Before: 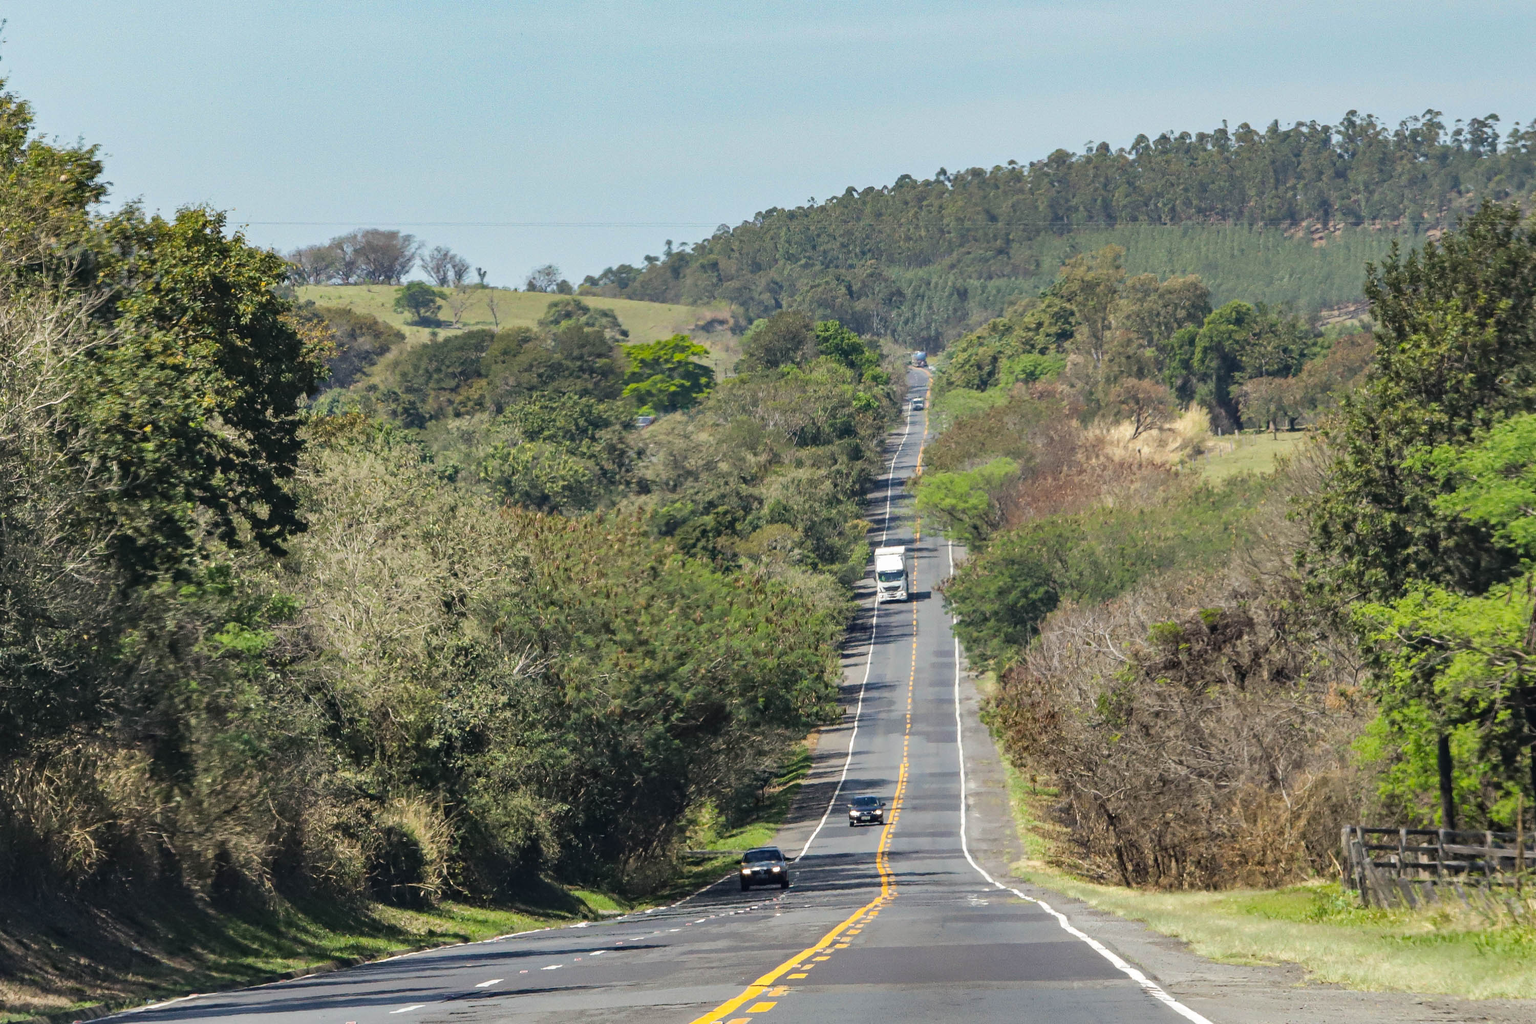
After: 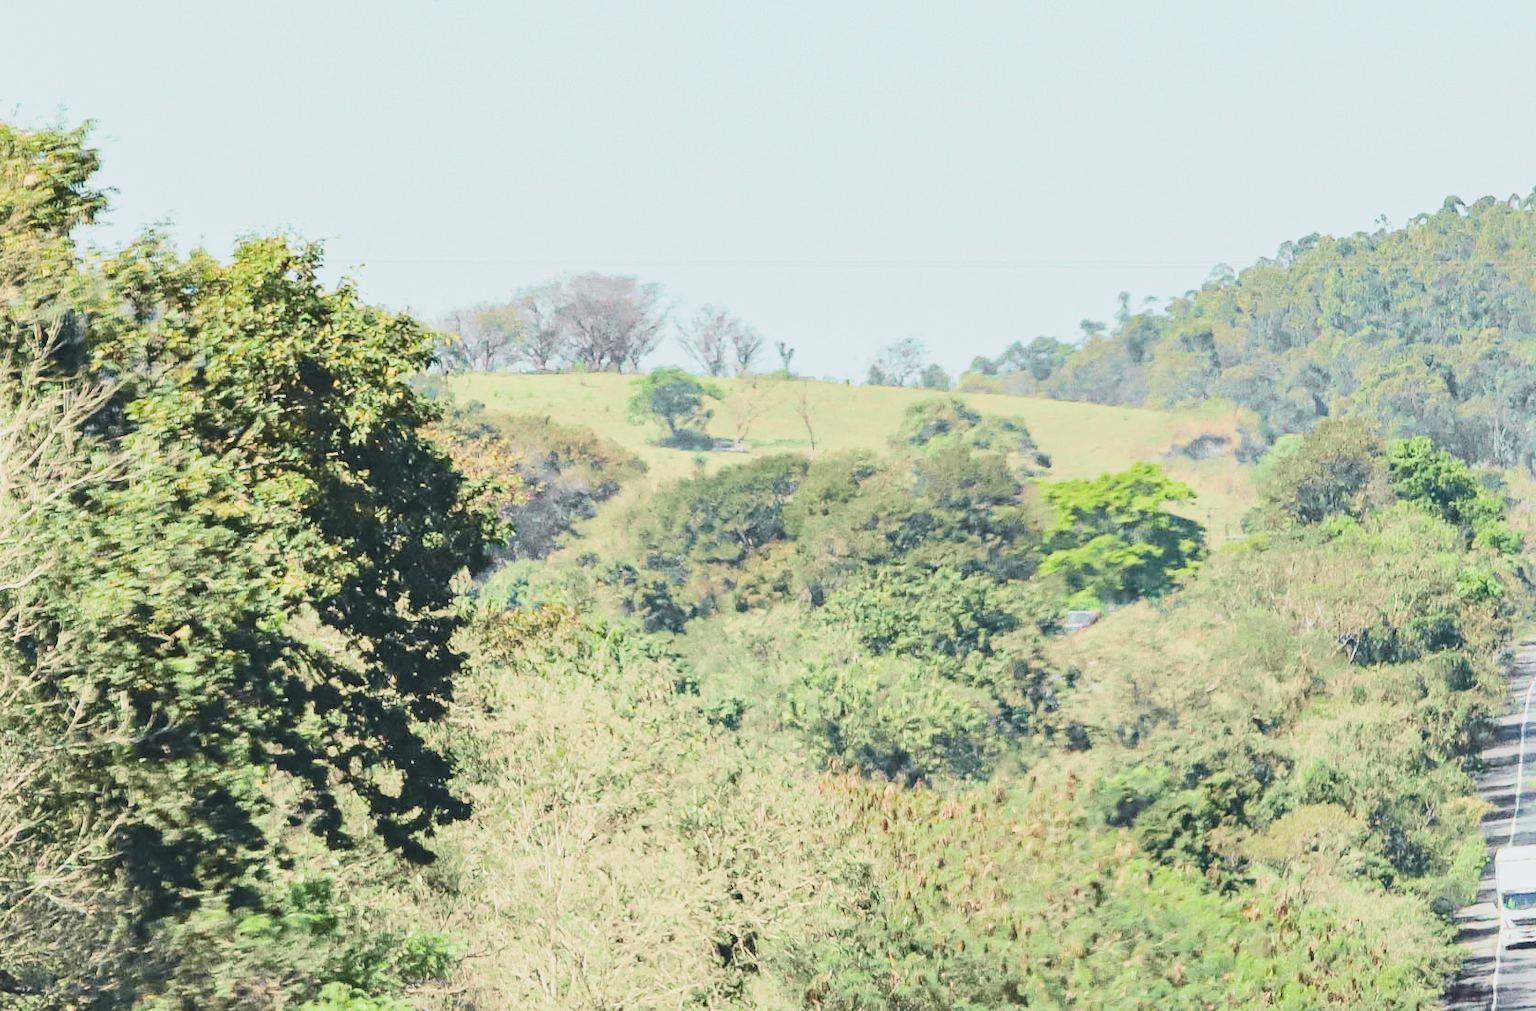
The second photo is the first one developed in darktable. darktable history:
exposure: black level correction 0, exposure 1.391 EV, compensate highlight preservation false
tone curve: curves: ch0 [(0, 0.11) (0.181, 0.223) (0.405, 0.46) (0.456, 0.528) (0.634, 0.728) (0.877, 0.89) (0.984, 0.935)]; ch1 [(0, 0.052) (0.443, 0.43) (0.492, 0.485) (0.566, 0.579) (0.595, 0.625) (0.608, 0.654) (0.65, 0.708) (1, 0.961)]; ch2 [(0, 0) (0.33, 0.301) (0.421, 0.443) (0.447, 0.489) (0.495, 0.492) (0.537, 0.57) (0.586, 0.591) (0.663, 0.686) (1, 1)], color space Lab, independent channels, preserve colors none
filmic rgb: black relative exposure -7.65 EV, white relative exposure 4.56 EV, hardness 3.61, color science v4 (2020)
crop and rotate: left 3.036%, top 7.67%, right 41.594%, bottom 37.618%
